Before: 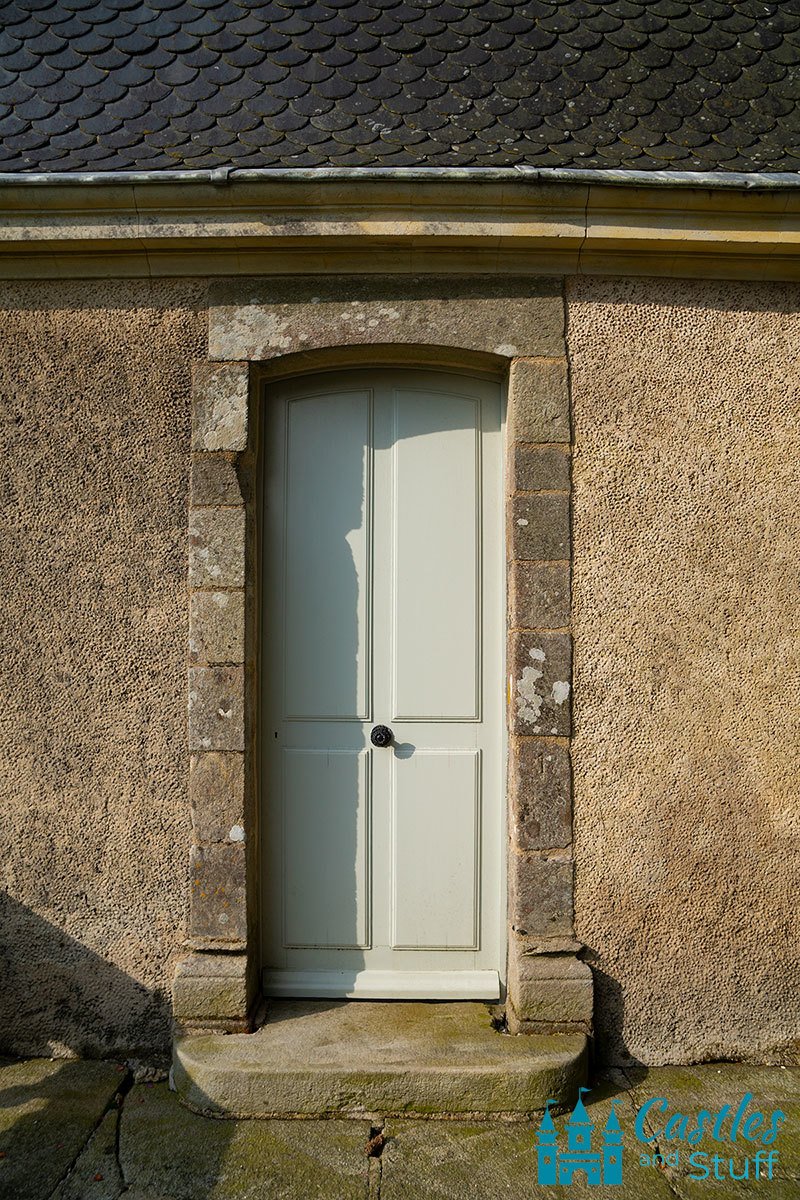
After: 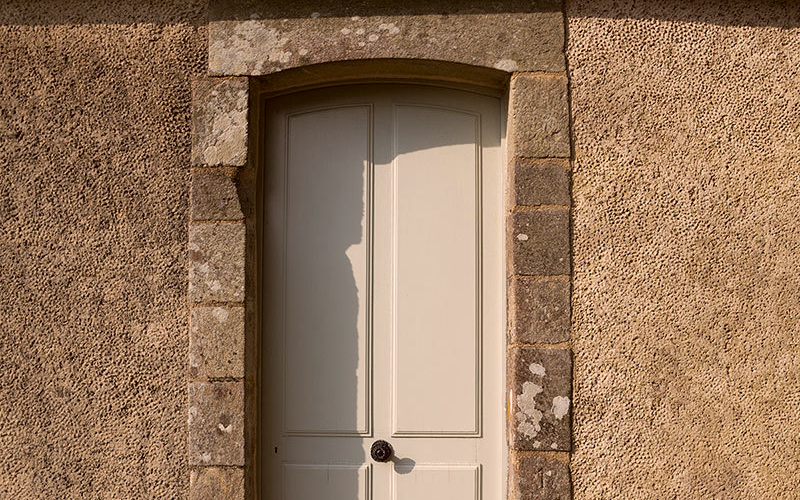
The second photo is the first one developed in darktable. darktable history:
crop and rotate: top 23.766%, bottom 34.513%
color correction: highlights a* 10.2, highlights b* 9.68, shadows a* 8.76, shadows b* 7.77, saturation 0.787
